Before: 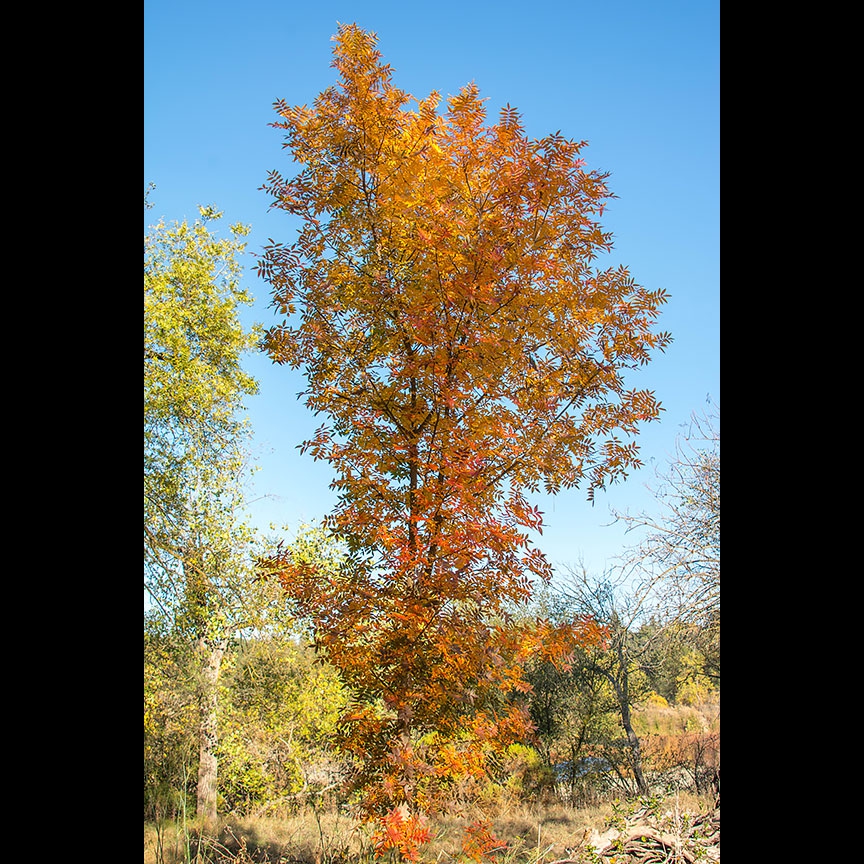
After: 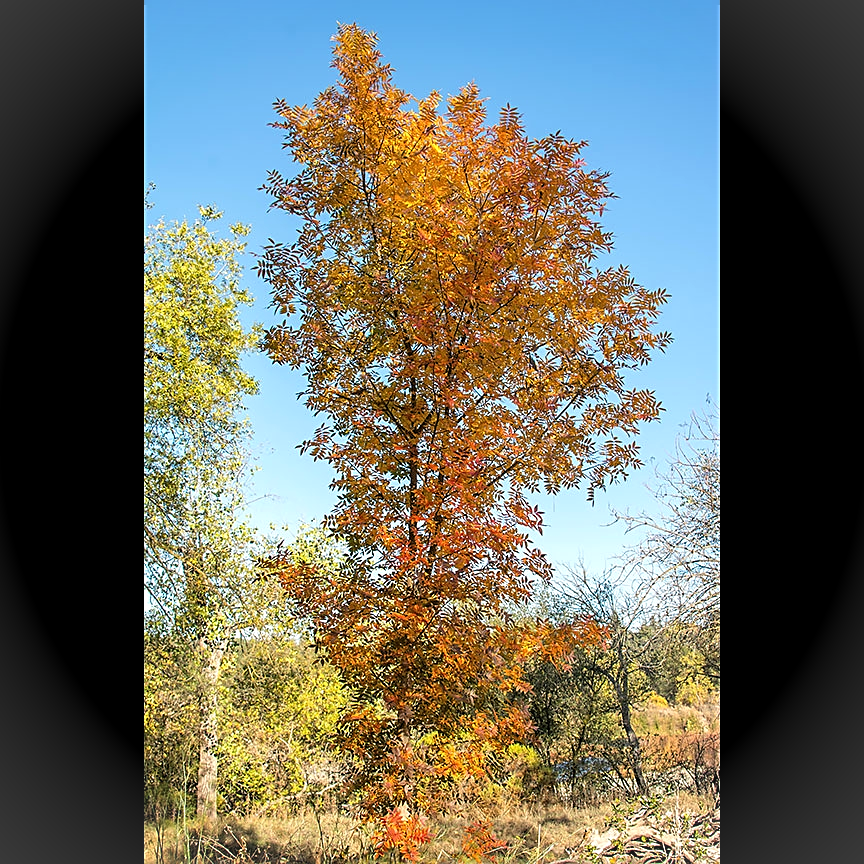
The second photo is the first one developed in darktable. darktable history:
vignetting: fall-off start 100%, brightness 0.05, saturation 0
levels: levels [0.031, 0.5, 0.969]
sharpen: on, module defaults
rotate and perspective: crop left 0, crop top 0
